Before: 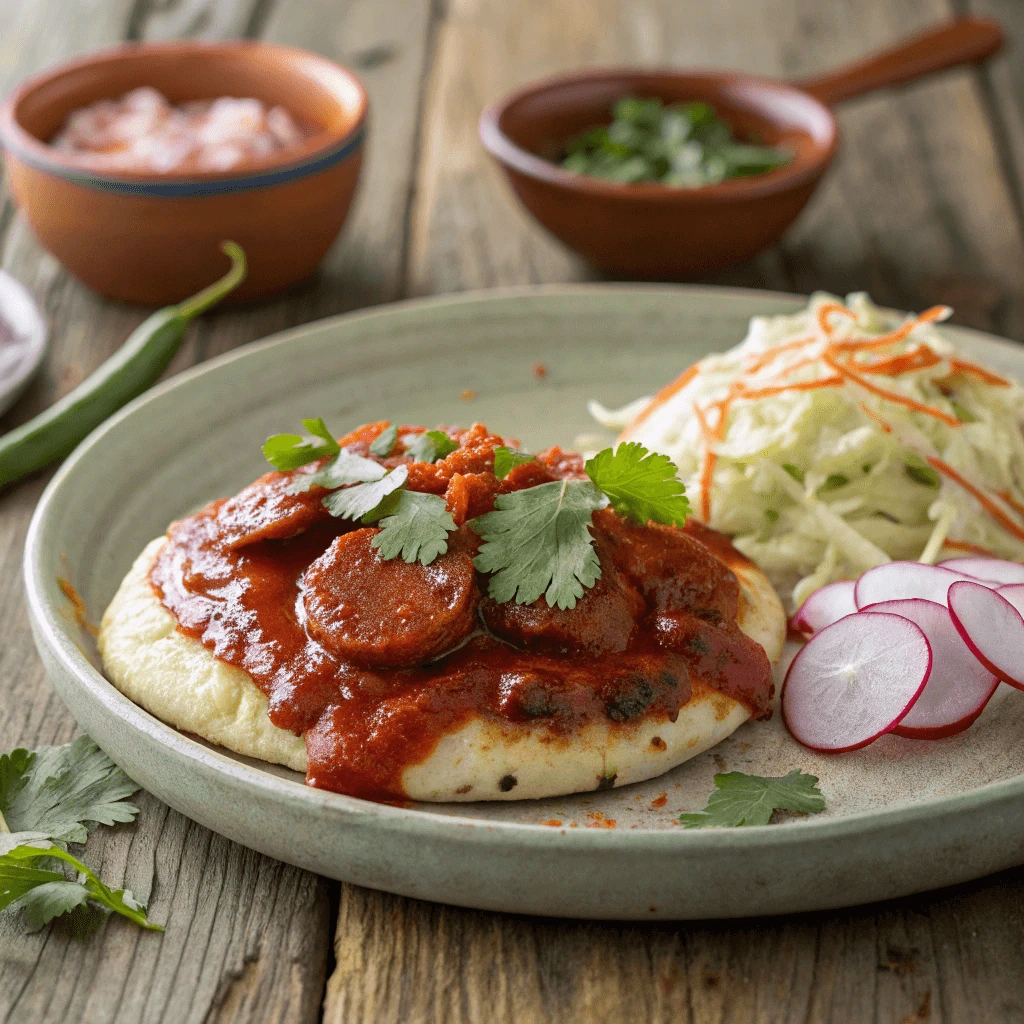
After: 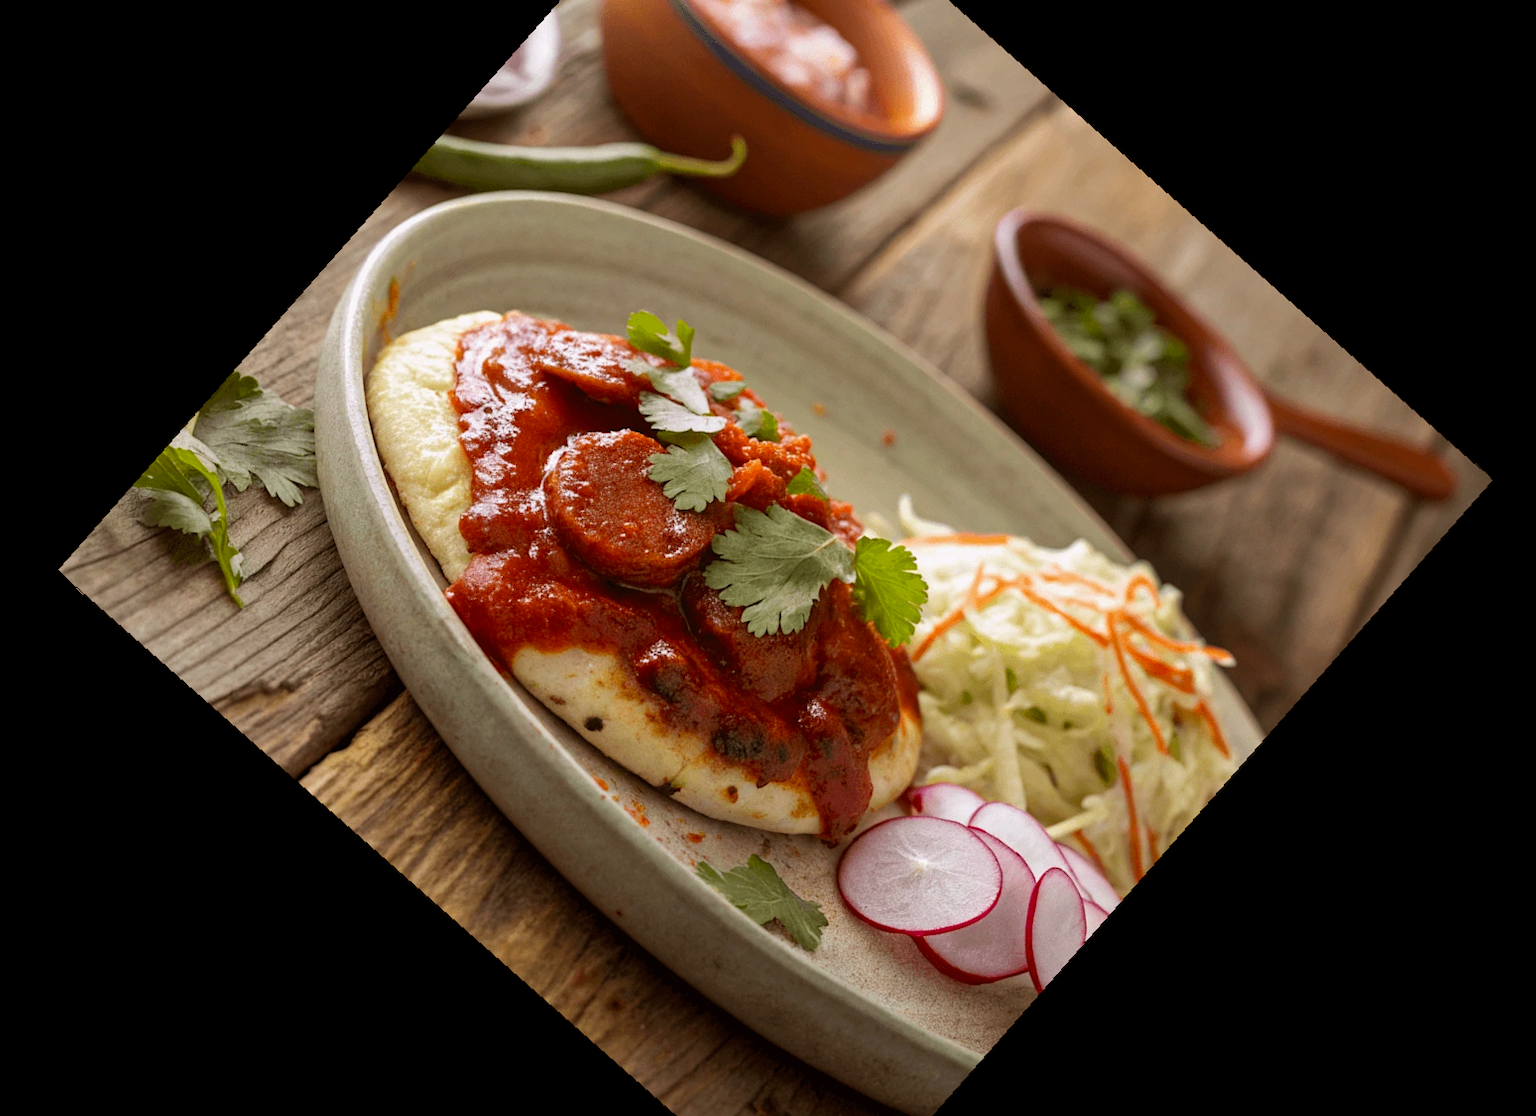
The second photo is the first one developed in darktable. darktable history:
crop and rotate: angle -46.26°, top 16.234%, right 0.912%, bottom 11.704%
rotate and perspective: rotation -4.86°, automatic cropping off
rgb levels: mode RGB, independent channels, levels [[0, 0.5, 1], [0, 0.521, 1], [0, 0.536, 1]]
